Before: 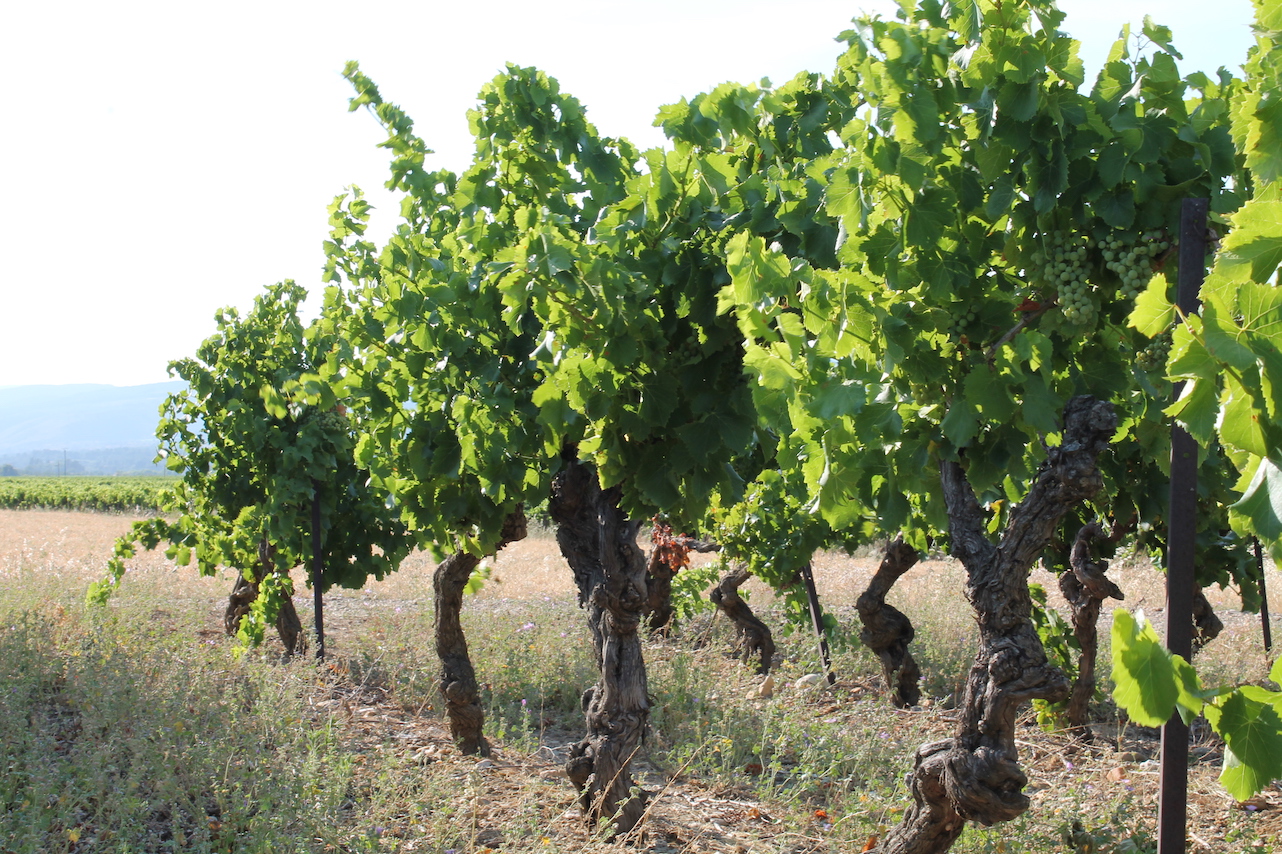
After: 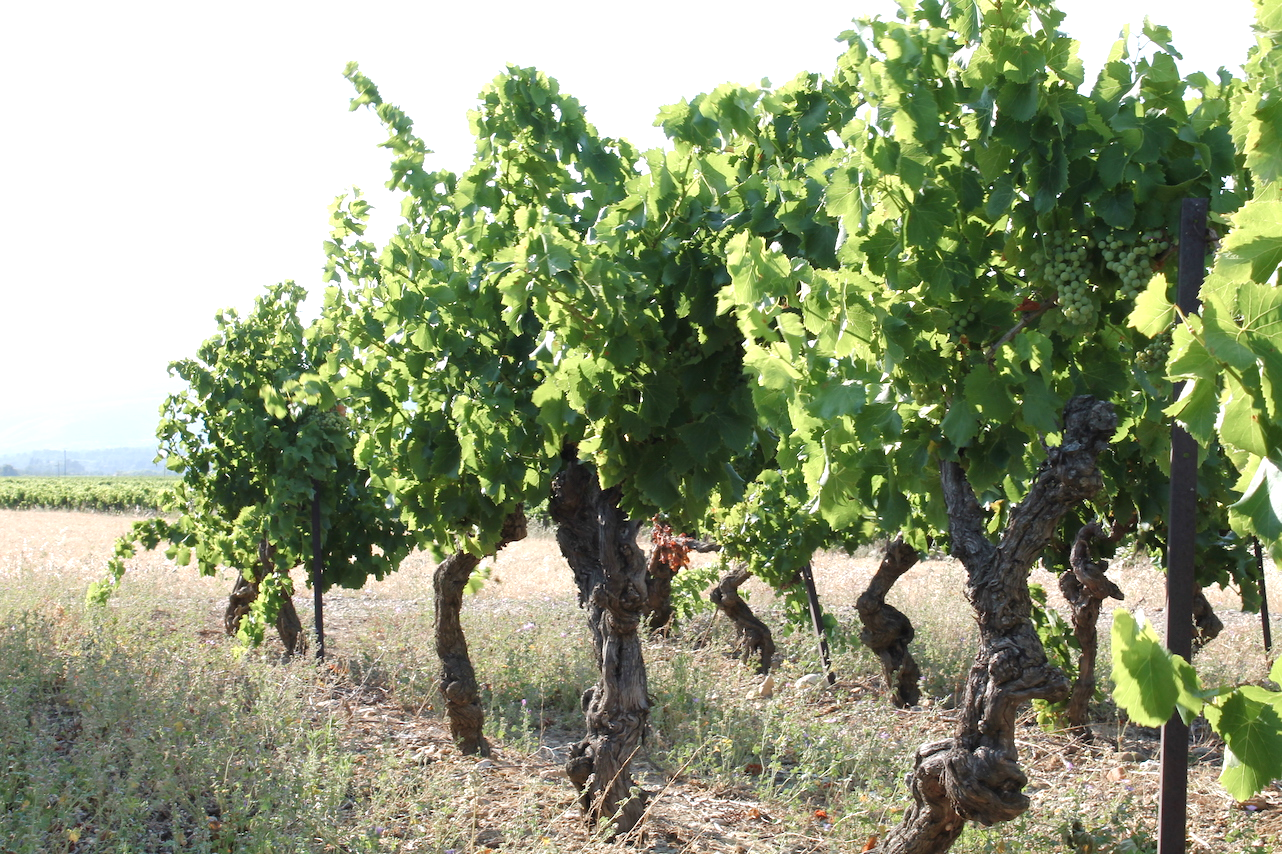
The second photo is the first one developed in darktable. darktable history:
color balance rgb: perceptual saturation grading › global saturation -10.711%, perceptual saturation grading › highlights -27.002%, perceptual saturation grading › shadows 21.281%, perceptual brilliance grading › global brilliance 12.326%
